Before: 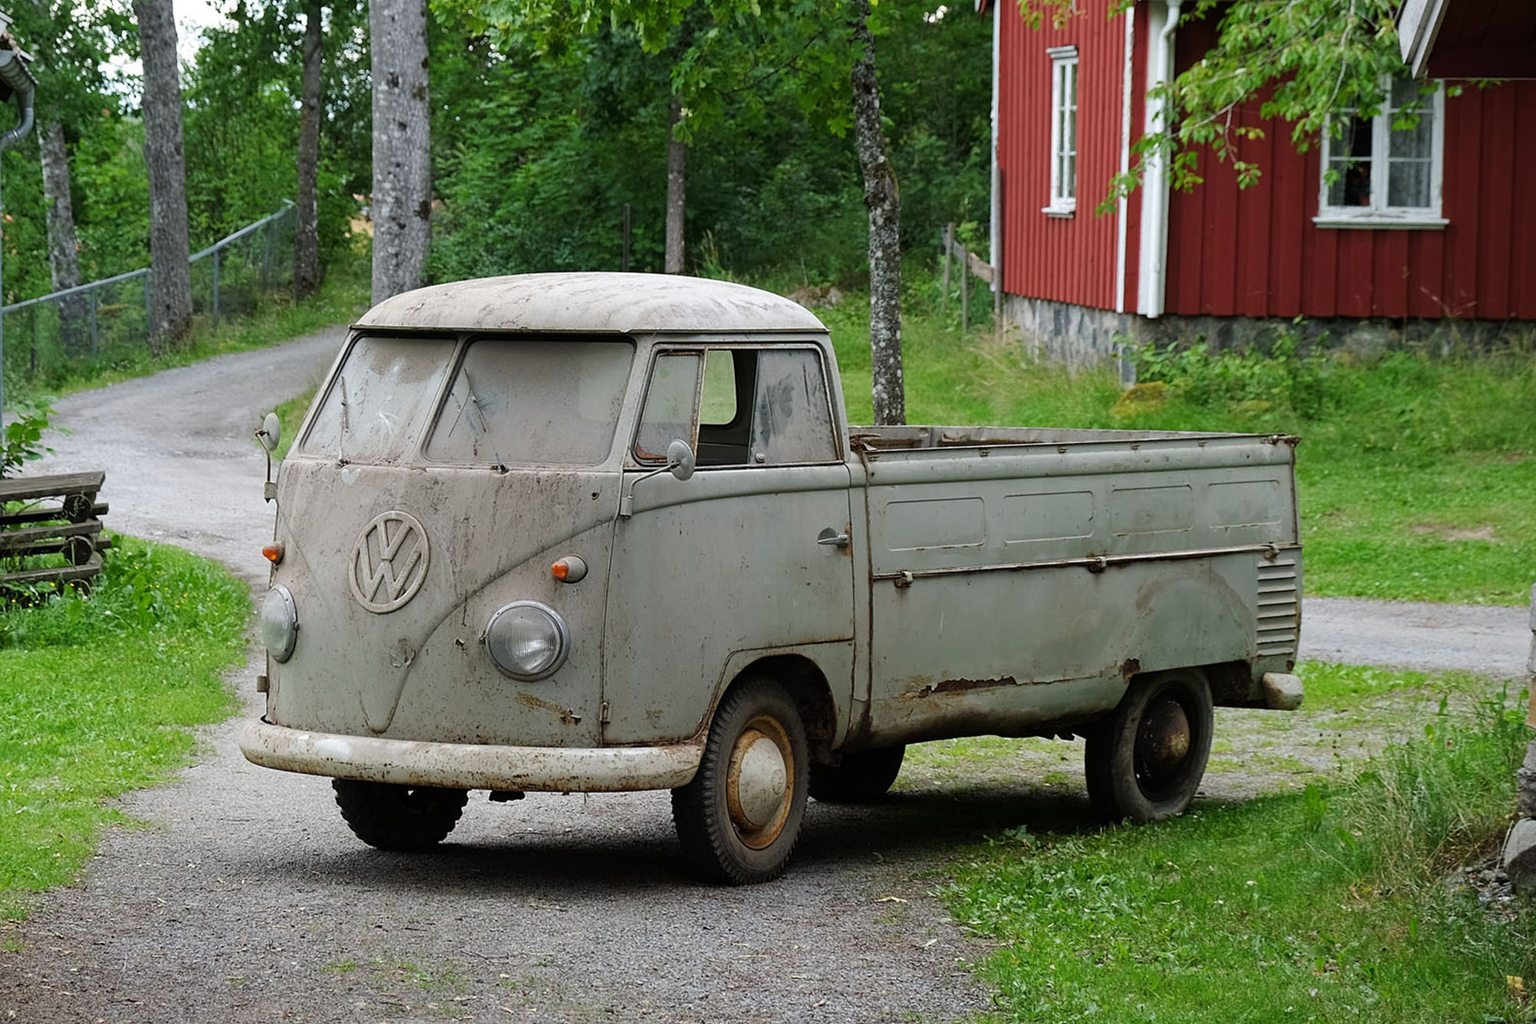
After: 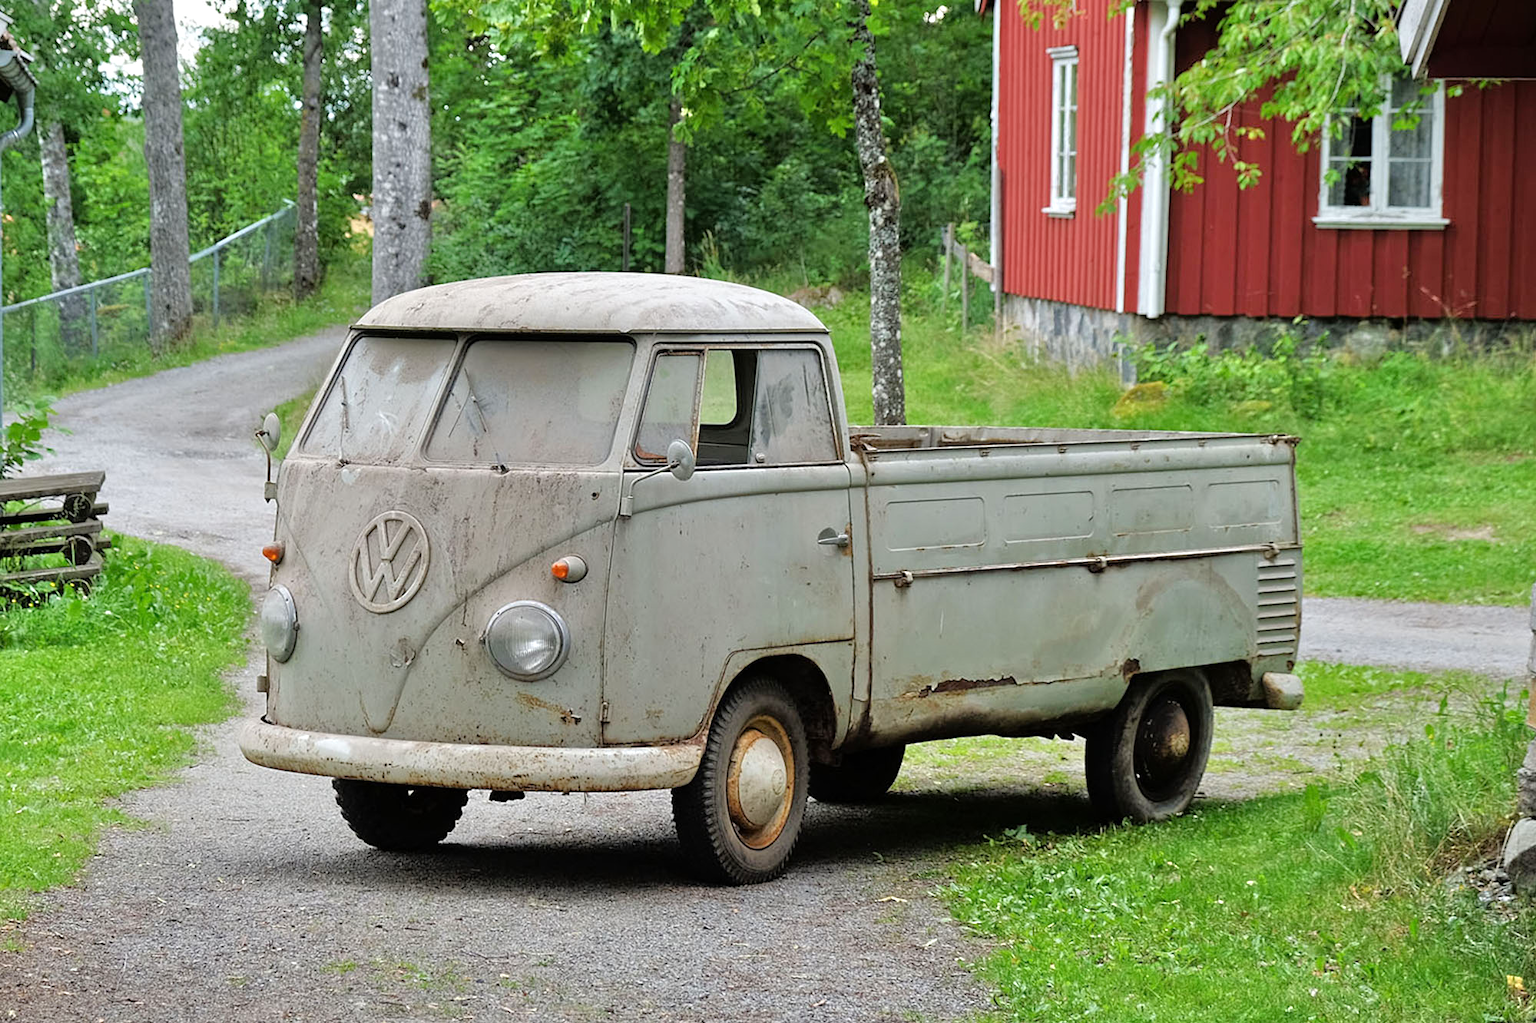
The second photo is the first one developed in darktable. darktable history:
tone equalizer: -7 EV 0.15 EV, -6 EV 0.6 EV, -5 EV 1.15 EV, -4 EV 1.33 EV, -3 EV 1.15 EV, -2 EV 0.6 EV, -1 EV 0.15 EV, mask exposure compensation -0.5 EV
